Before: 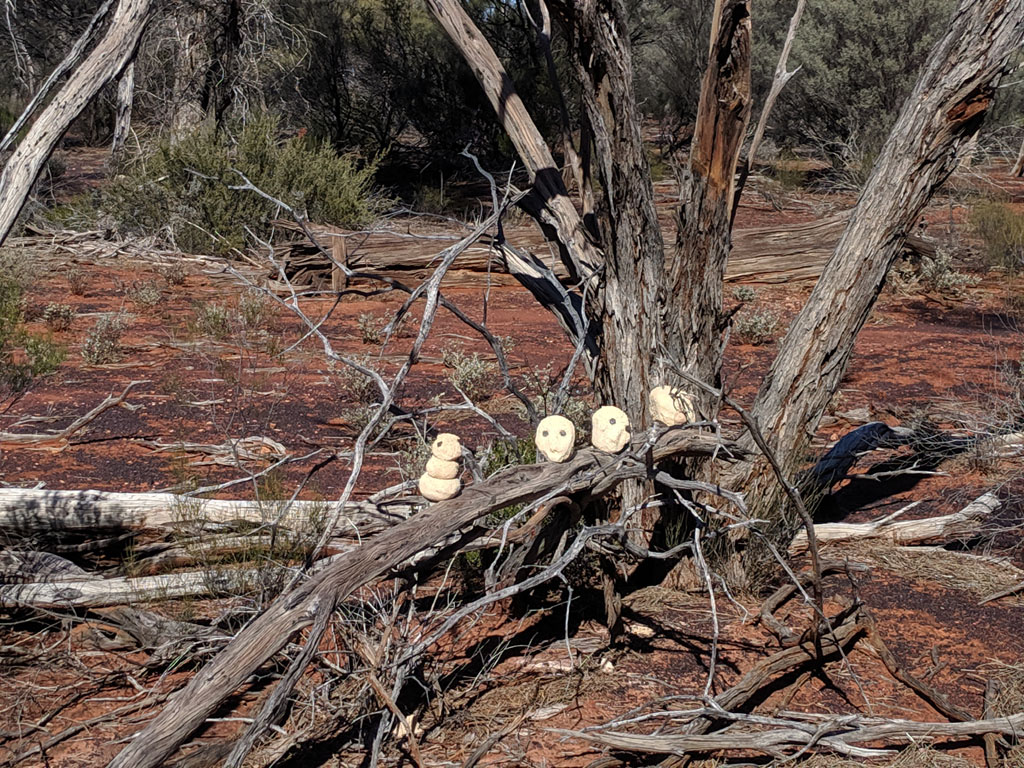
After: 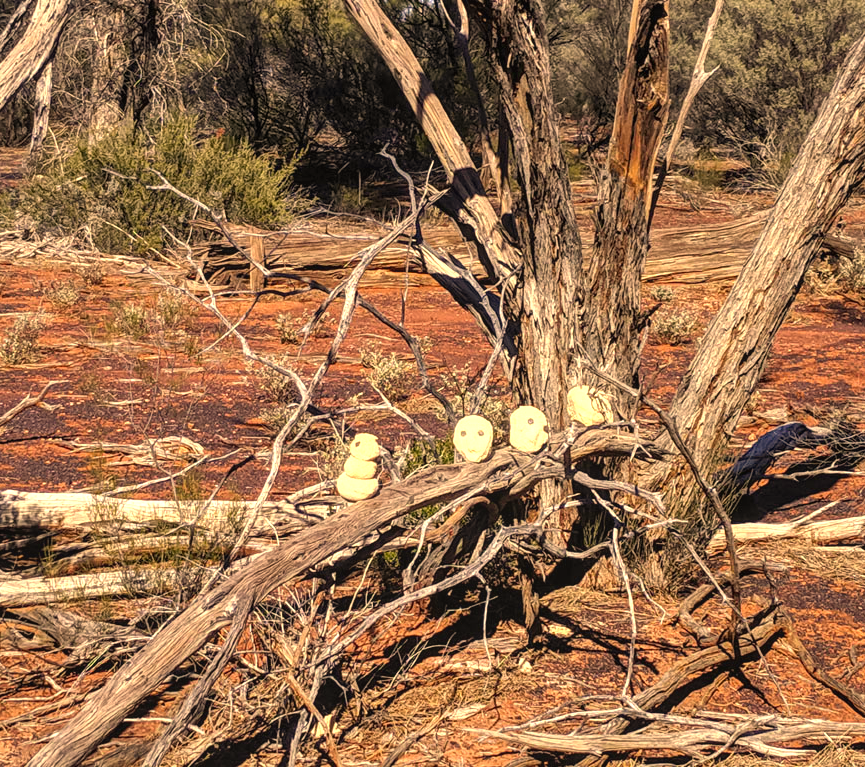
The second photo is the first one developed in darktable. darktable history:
exposure: exposure 0.991 EV, compensate highlight preservation false
local contrast: detail 110%
color correction: highlights a* 14.98, highlights b* 31.75
crop: left 8.058%, right 7.374%
